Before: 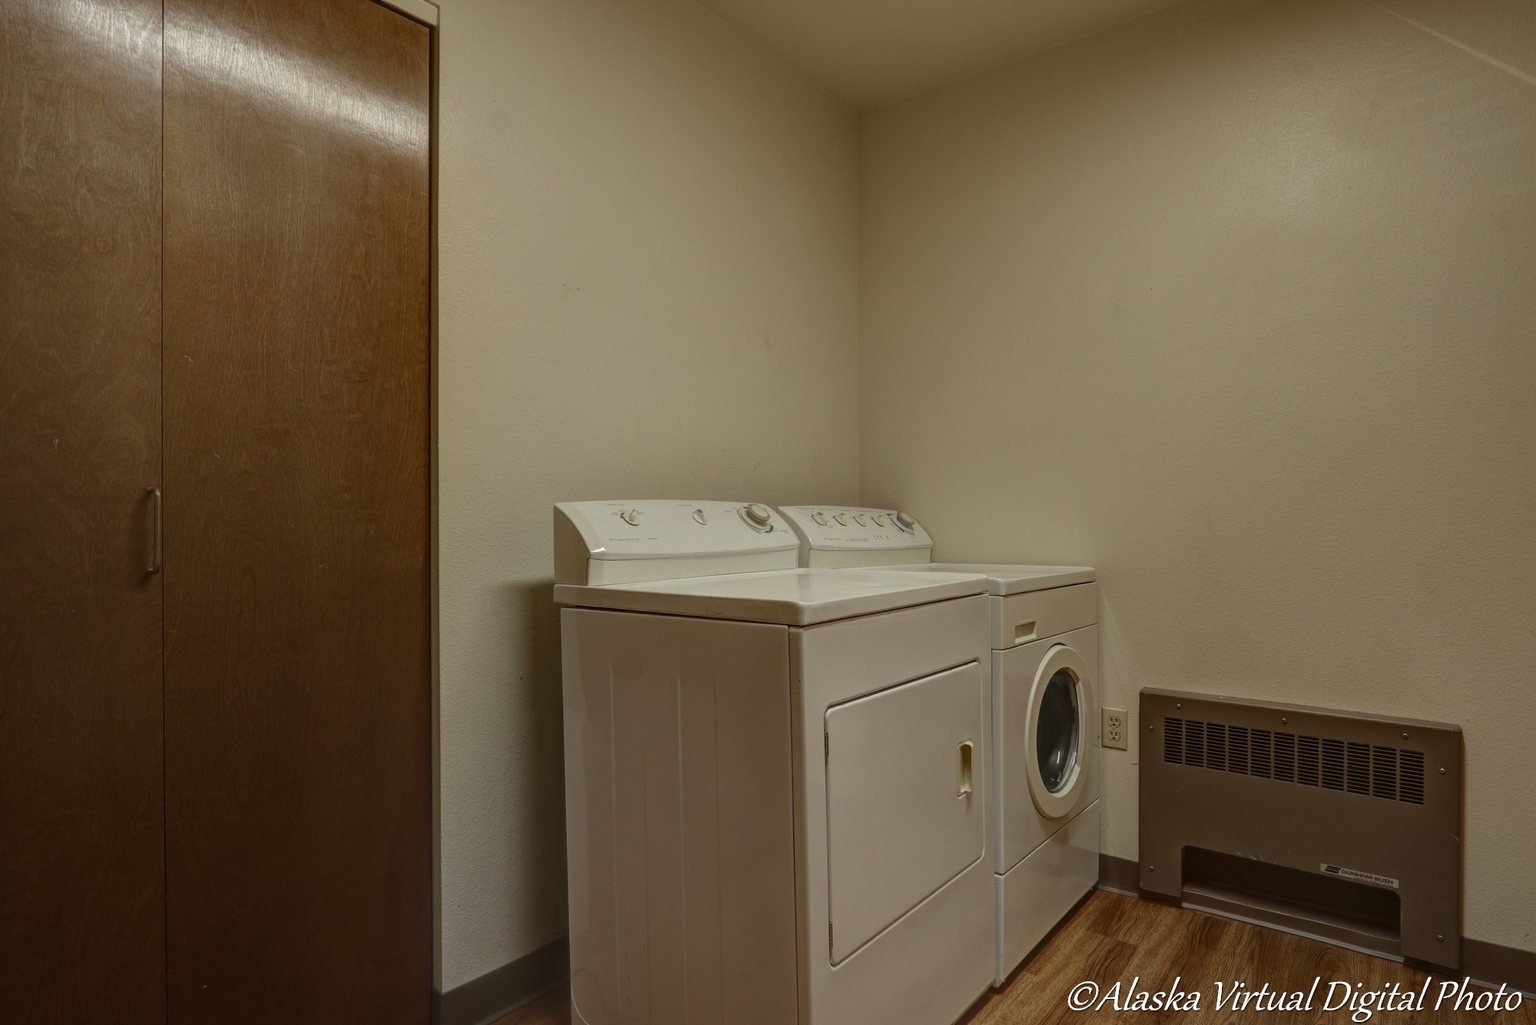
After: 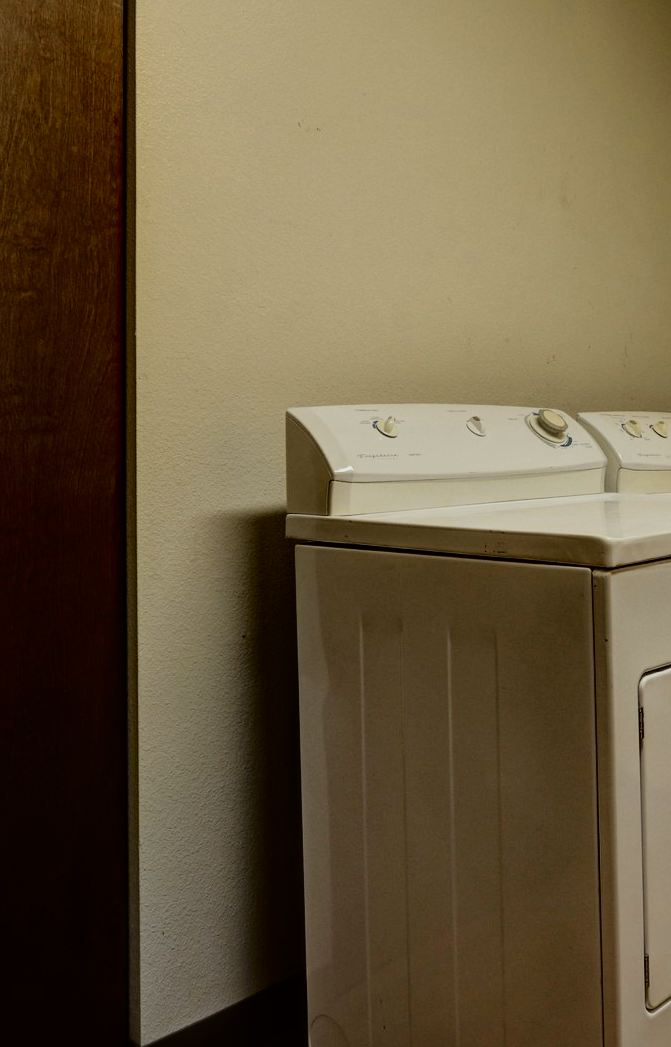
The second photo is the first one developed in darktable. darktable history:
crop and rotate: left 21.77%, top 18.528%, right 44.676%, bottom 2.997%
filmic rgb: black relative exposure -5 EV, hardness 2.88, contrast 1.2, highlights saturation mix -30%
tone curve: curves: ch0 [(0, 0) (0.128, 0.068) (0.292, 0.274) (0.46, 0.482) (0.653, 0.717) (0.819, 0.869) (0.998, 0.969)]; ch1 [(0, 0) (0.384, 0.365) (0.463, 0.45) (0.486, 0.486) (0.503, 0.504) (0.517, 0.517) (0.549, 0.572) (0.583, 0.615) (0.672, 0.699) (0.774, 0.817) (1, 1)]; ch2 [(0, 0) (0.374, 0.344) (0.446, 0.443) (0.494, 0.5) (0.527, 0.529) (0.565, 0.591) (0.644, 0.682) (1, 1)], color space Lab, independent channels, preserve colors none
